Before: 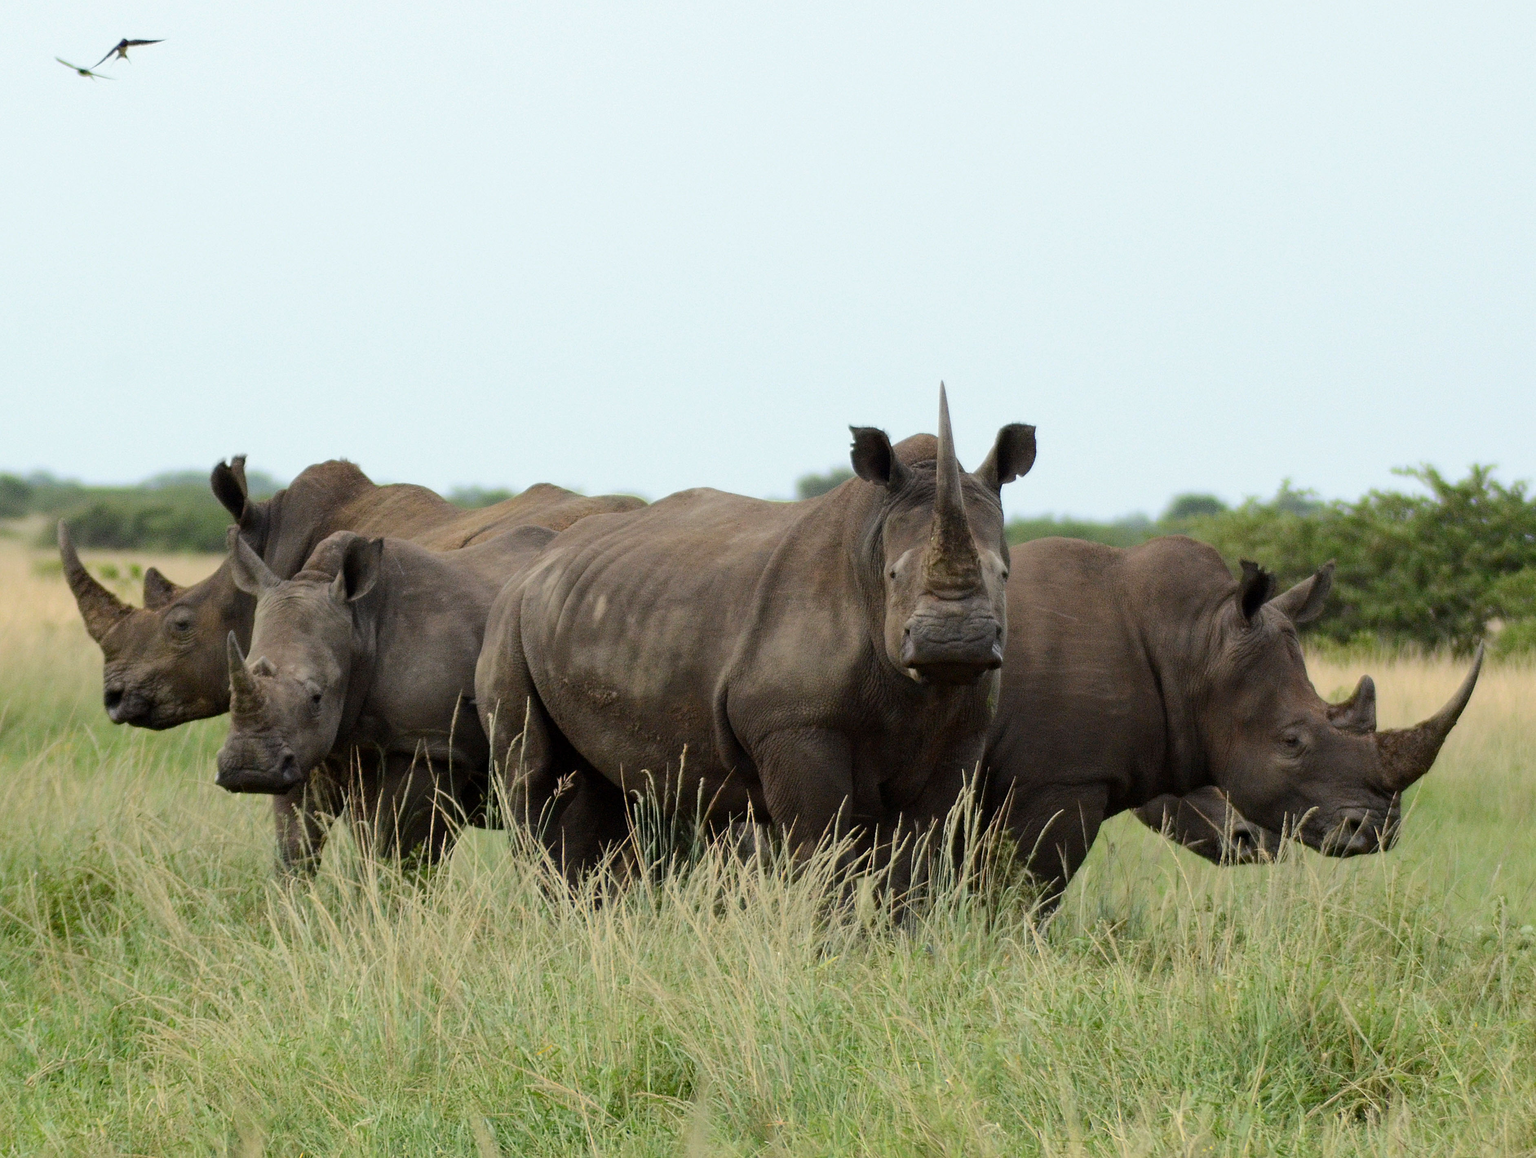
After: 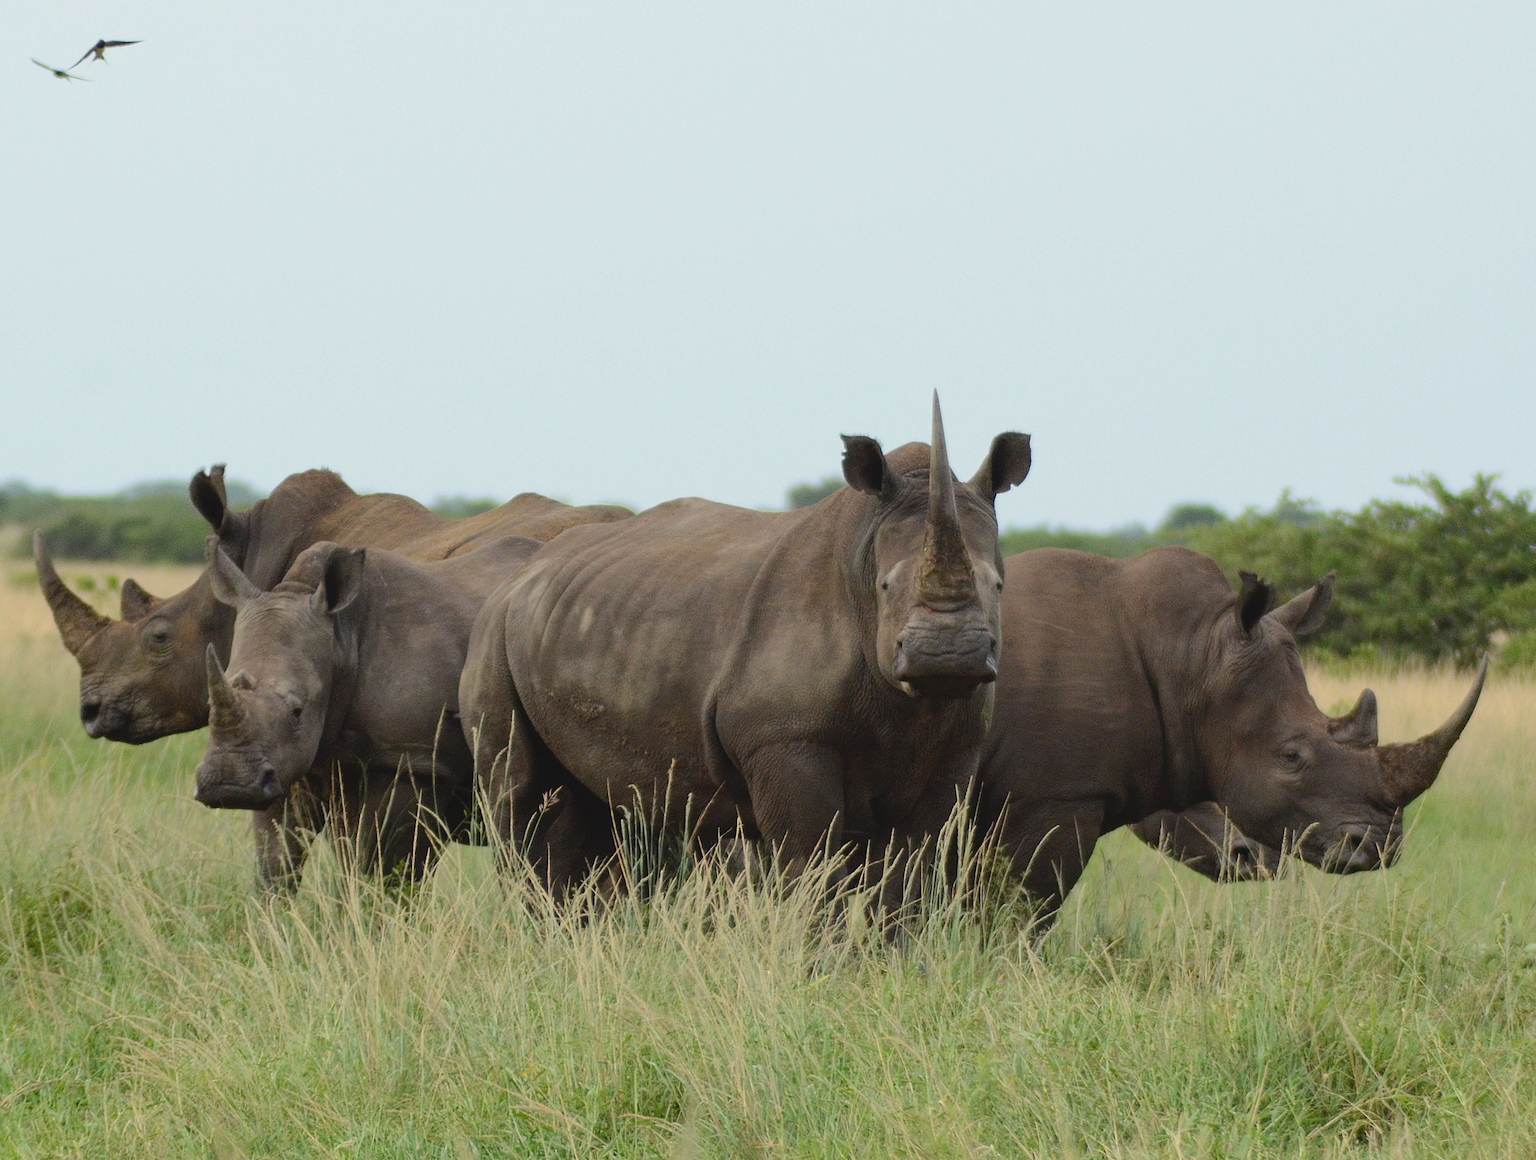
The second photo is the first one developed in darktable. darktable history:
crop: left 1.648%, right 0.272%, bottom 1.64%
contrast brightness saturation: contrast -0.126
